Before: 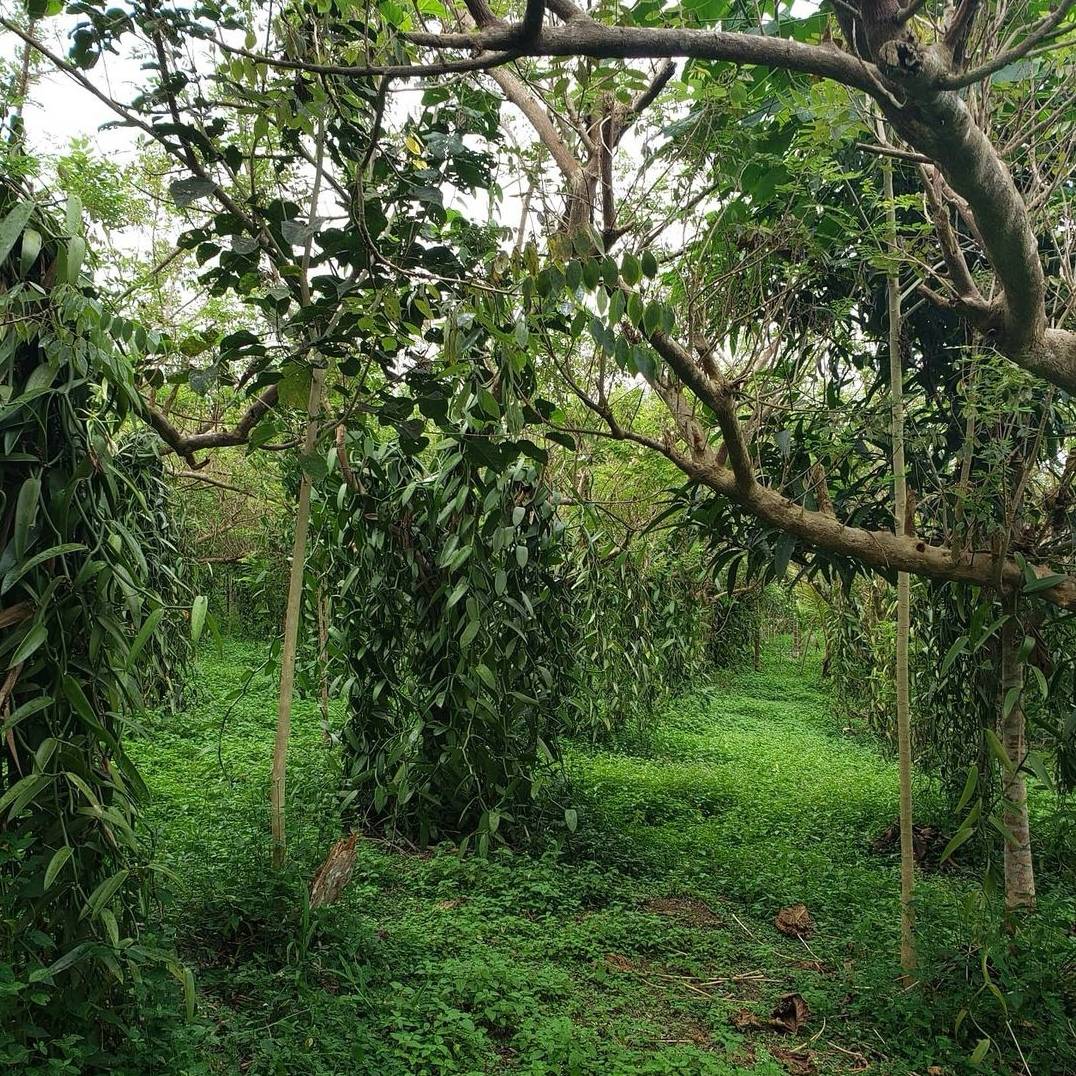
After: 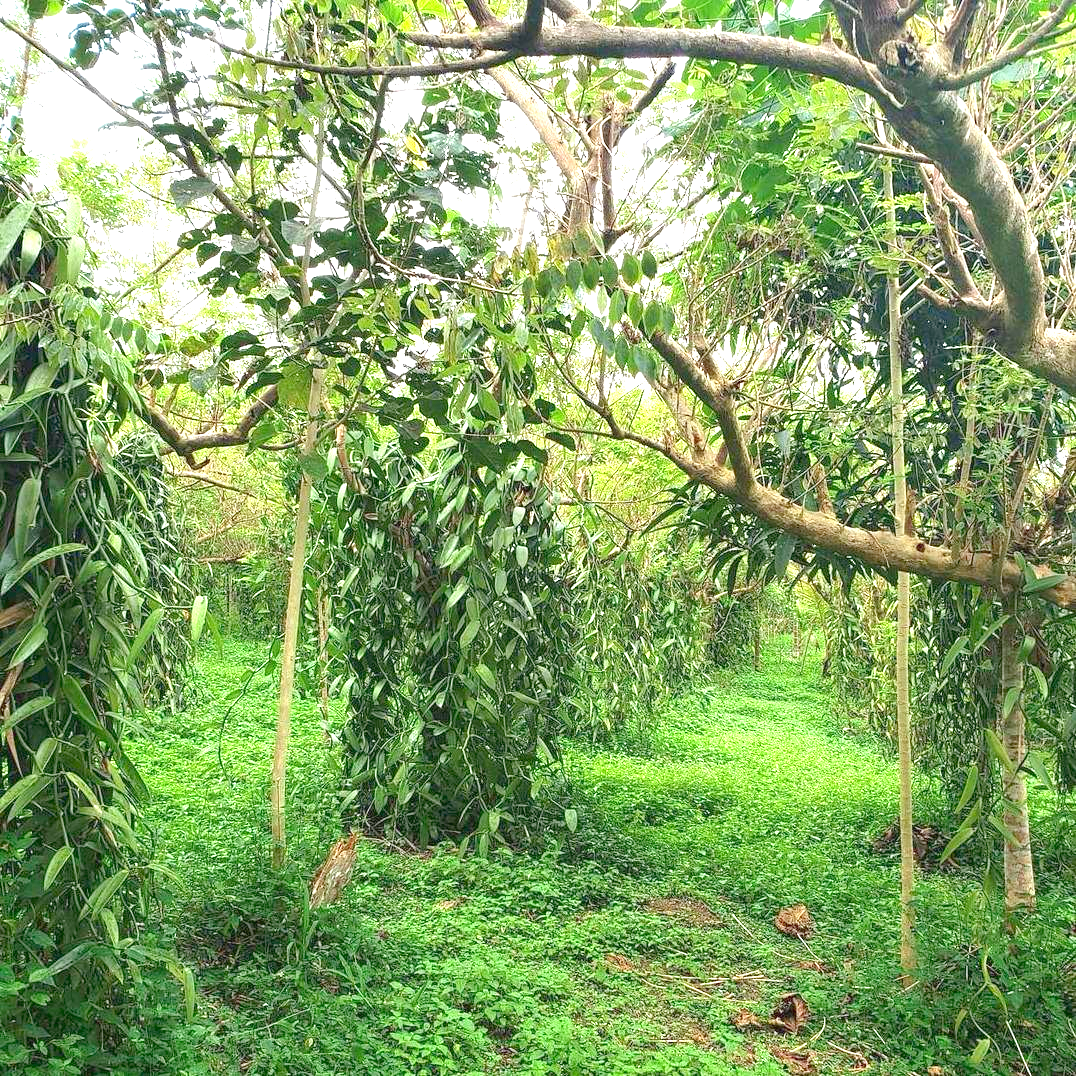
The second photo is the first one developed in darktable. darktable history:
levels: levels [0, 0.43, 0.984]
exposure: black level correction 0, exposure 1.5 EV, compensate exposure bias true, compensate highlight preservation false
